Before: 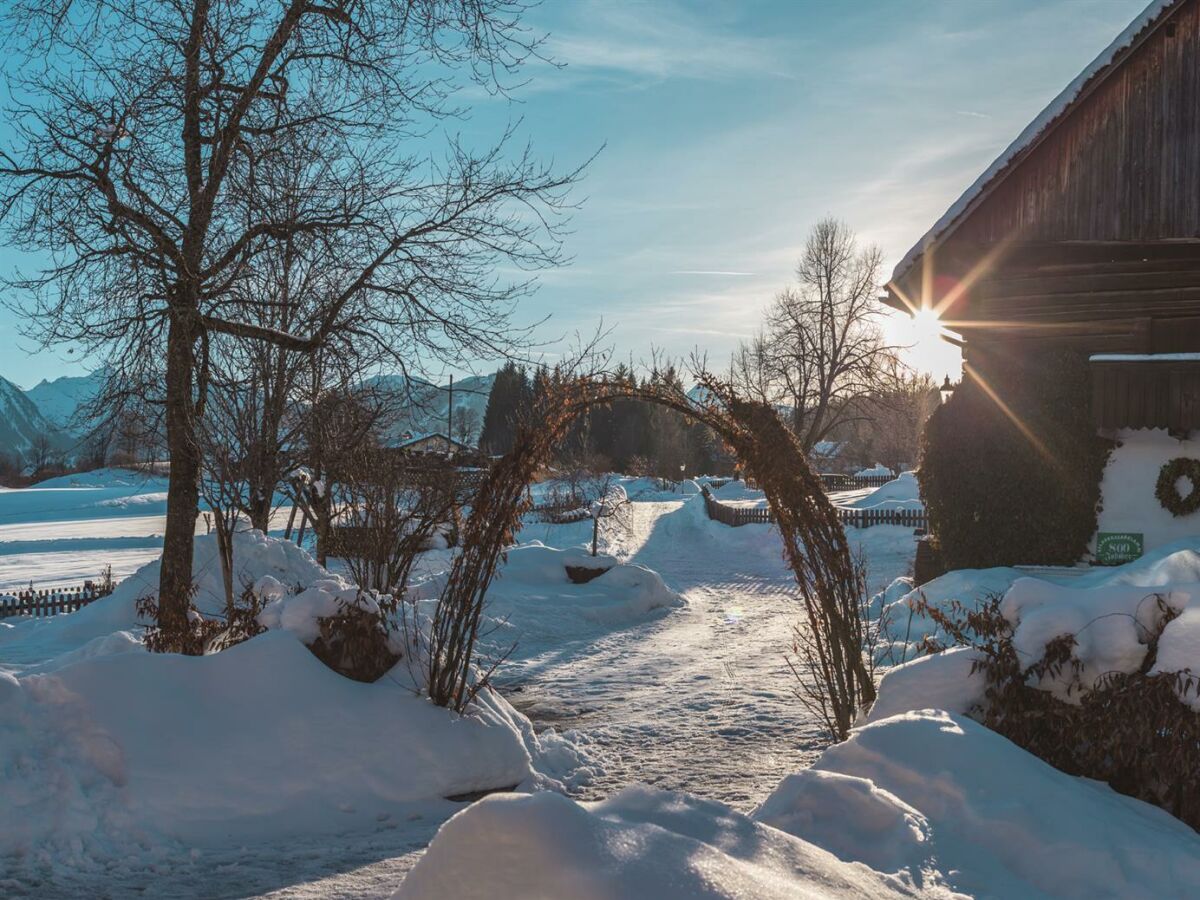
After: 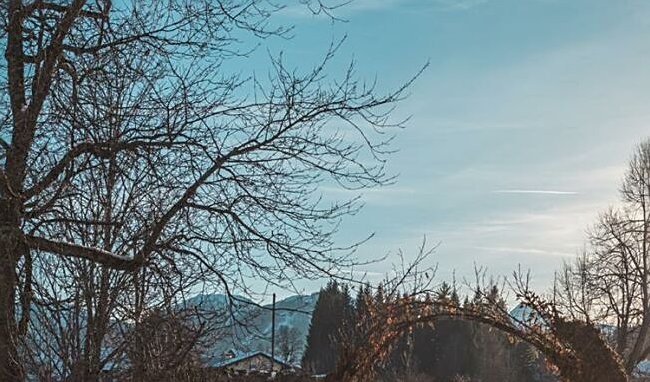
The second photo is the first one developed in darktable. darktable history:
crop: left 14.831%, top 9.091%, right 30.994%, bottom 48.458%
sharpen: on, module defaults
